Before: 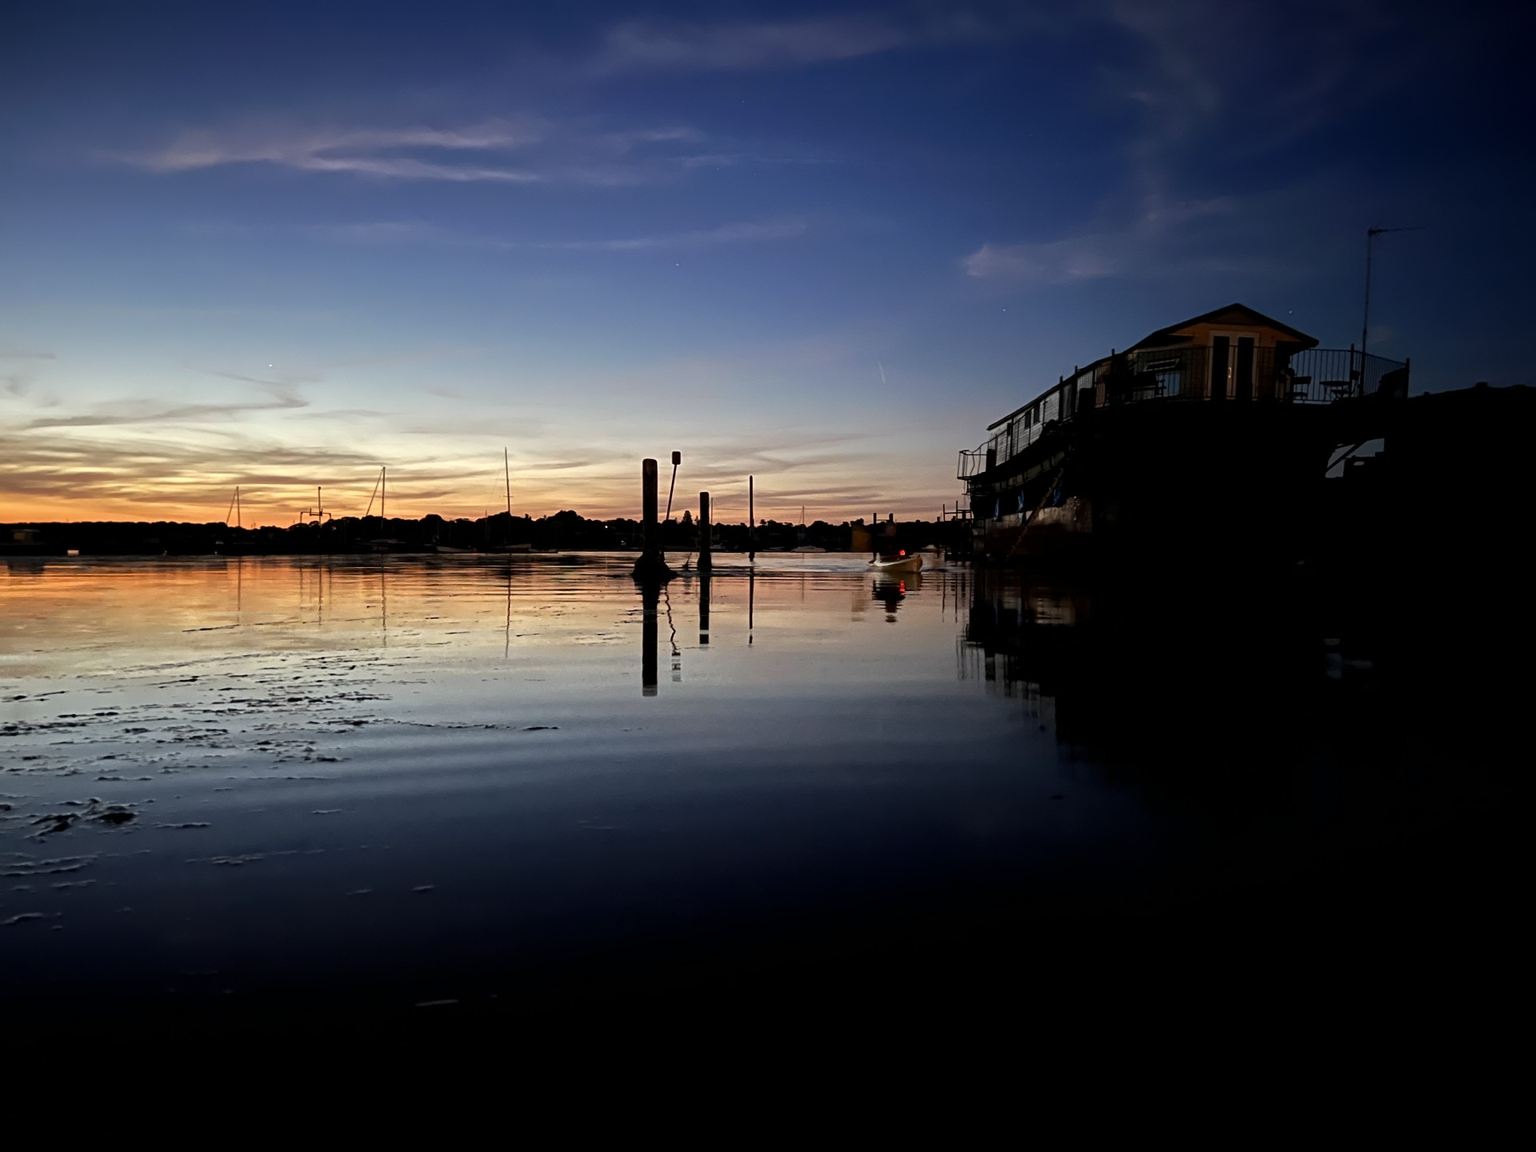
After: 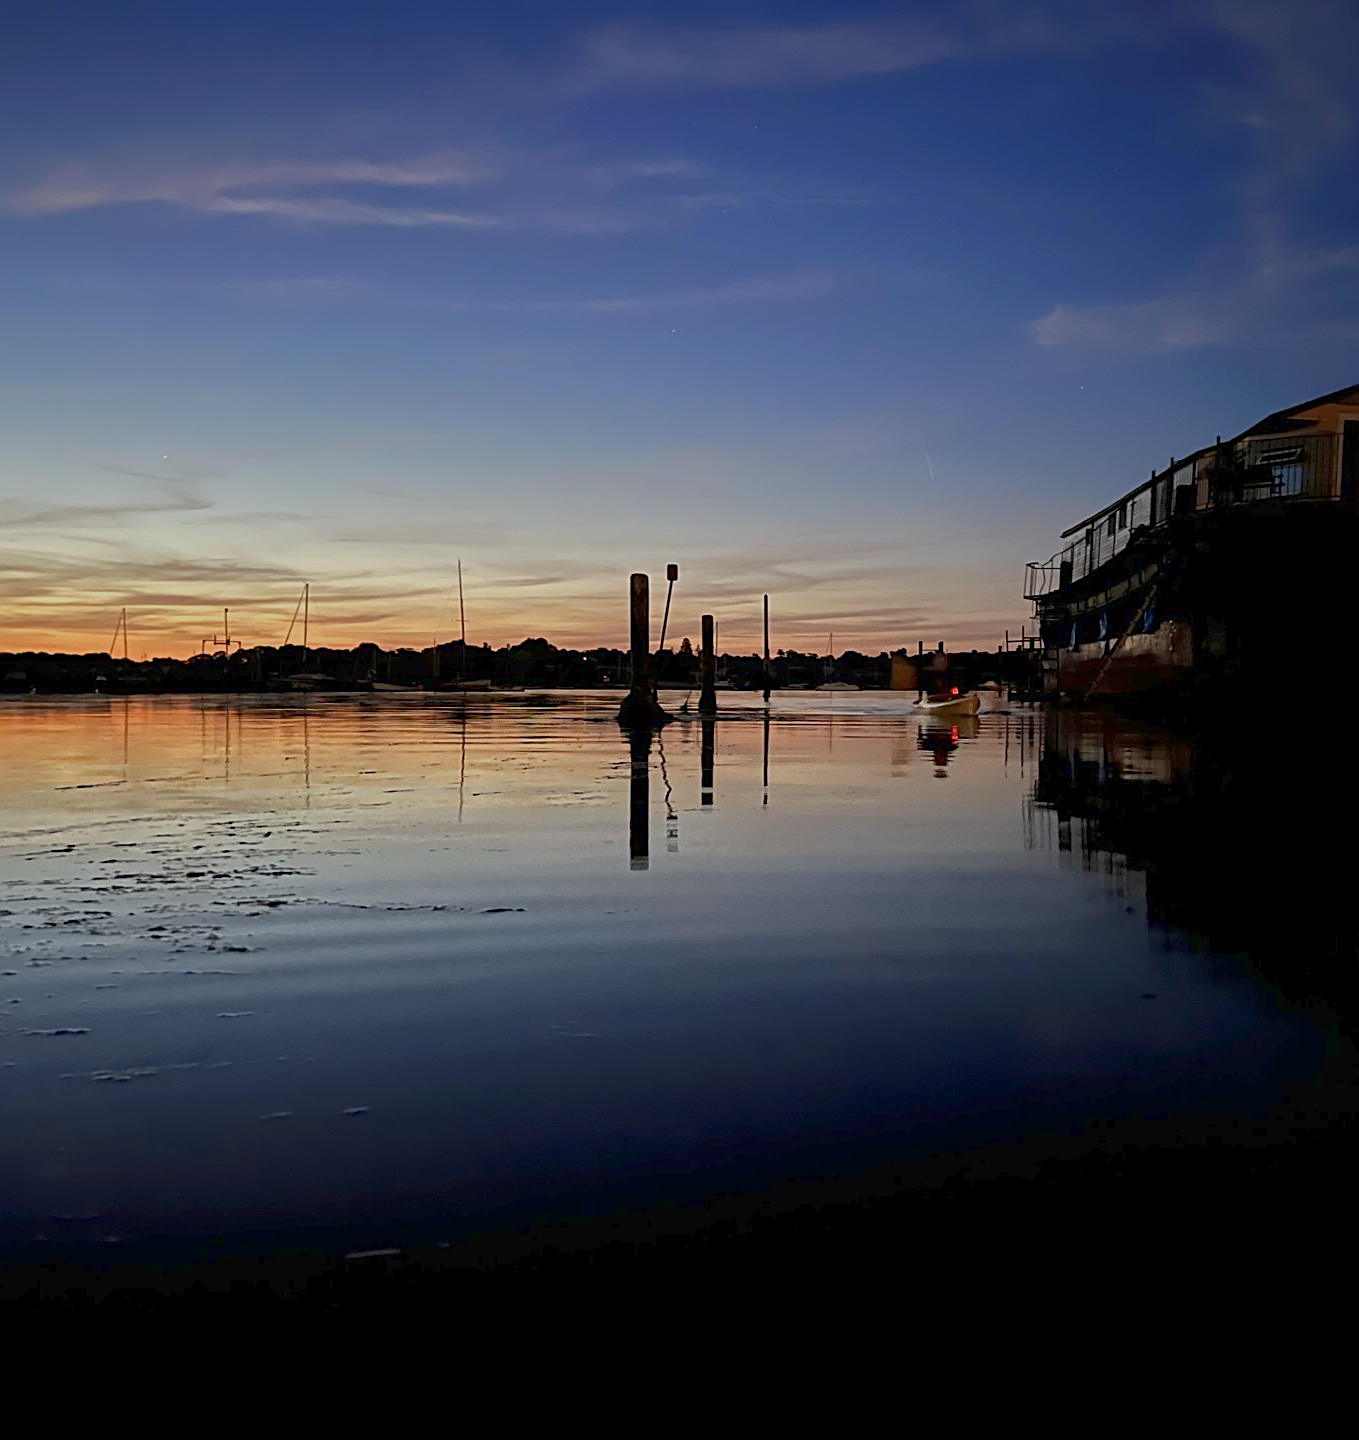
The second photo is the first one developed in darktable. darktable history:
color balance rgb: contrast -30%
crop and rotate: left 9.061%, right 20.142%
sharpen: on, module defaults
